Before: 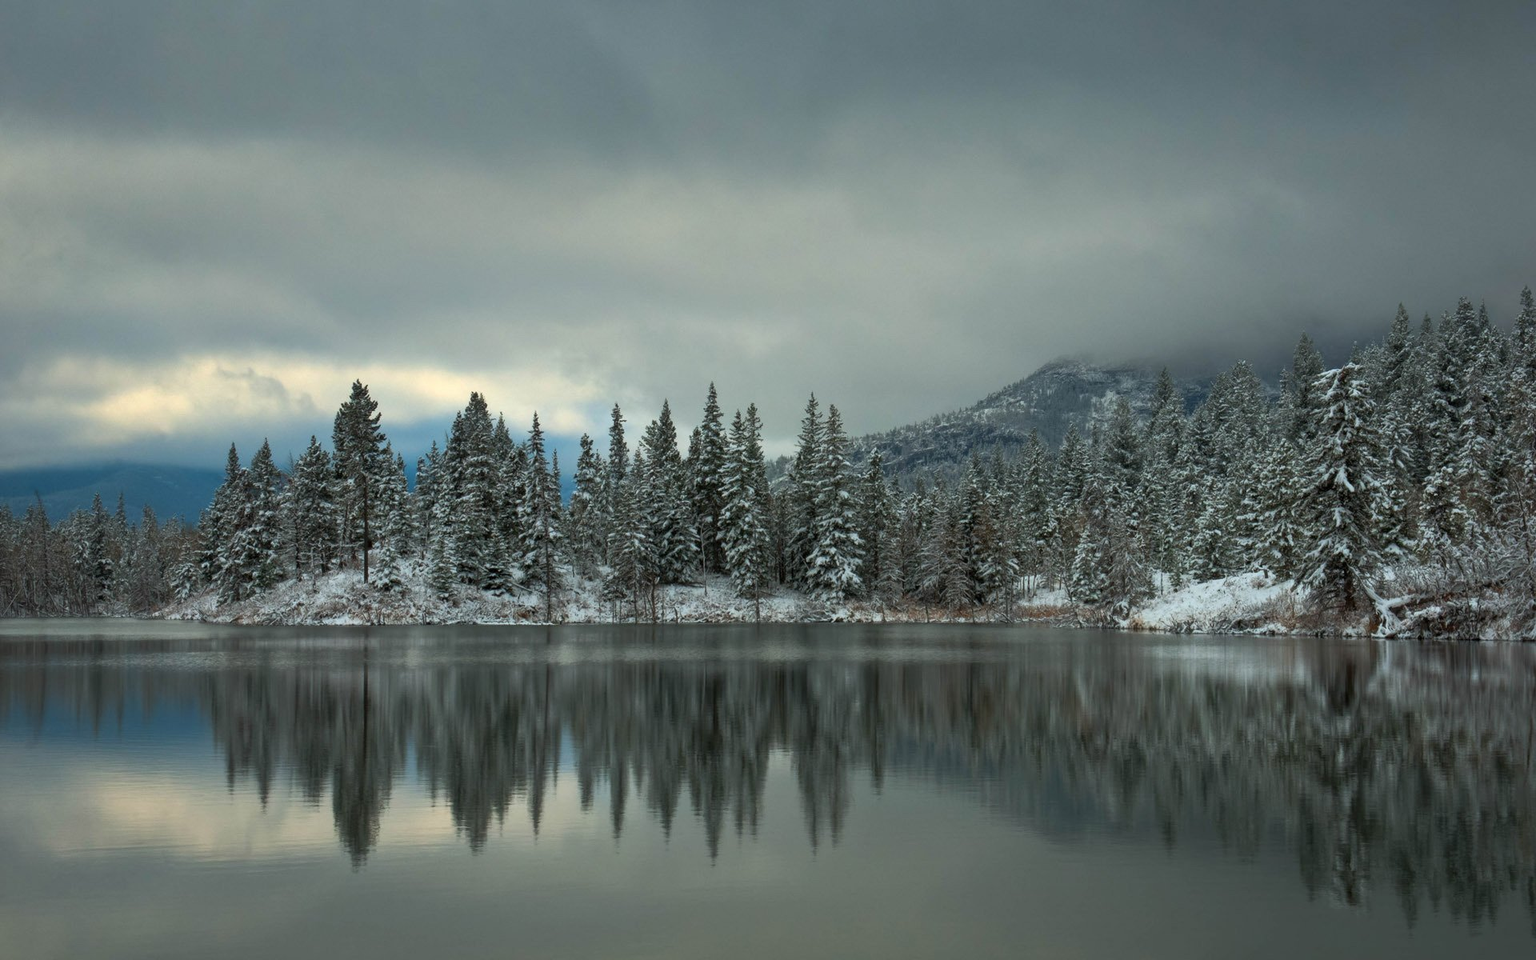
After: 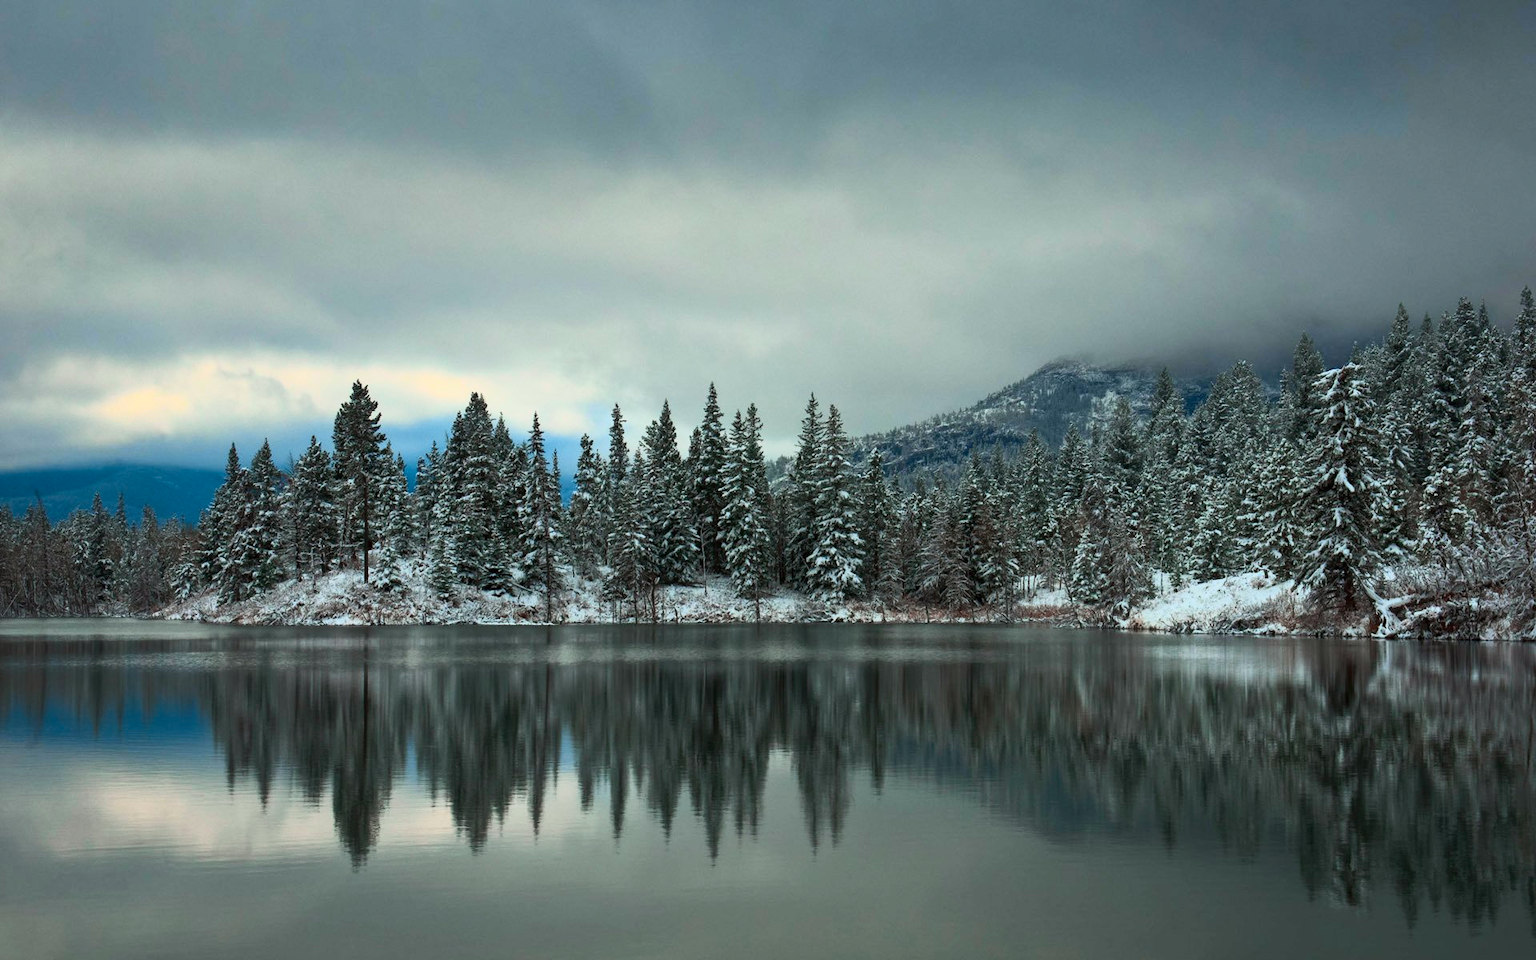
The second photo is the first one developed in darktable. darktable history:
tone curve: curves: ch0 [(0, 0.001) (0.139, 0.096) (0.311, 0.278) (0.495, 0.531) (0.718, 0.816) (0.841, 0.909) (1, 0.967)]; ch1 [(0, 0) (0.272, 0.249) (0.388, 0.385) (0.469, 0.456) (0.495, 0.497) (0.538, 0.554) (0.578, 0.605) (0.707, 0.778) (1, 1)]; ch2 [(0, 0) (0.125, 0.089) (0.353, 0.329) (0.443, 0.408) (0.502, 0.499) (0.557, 0.542) (0.608, 0.635) (1, 1)], color space Lab, independent channels, preserve colors none
